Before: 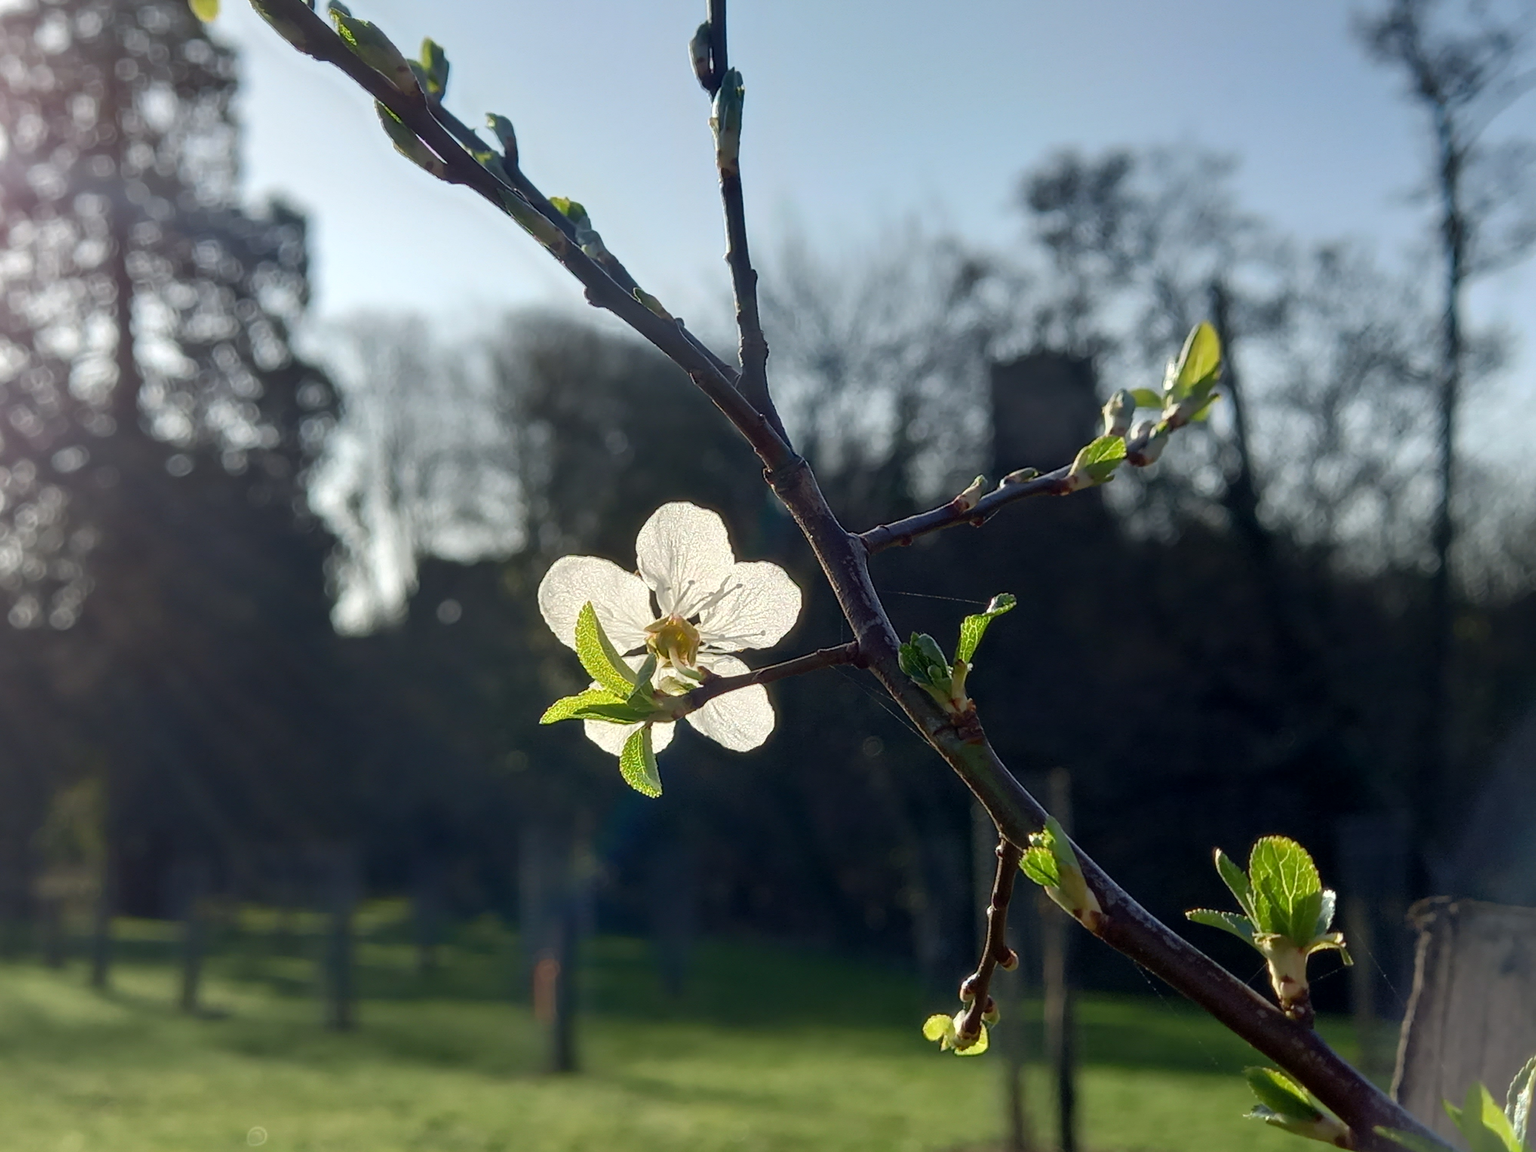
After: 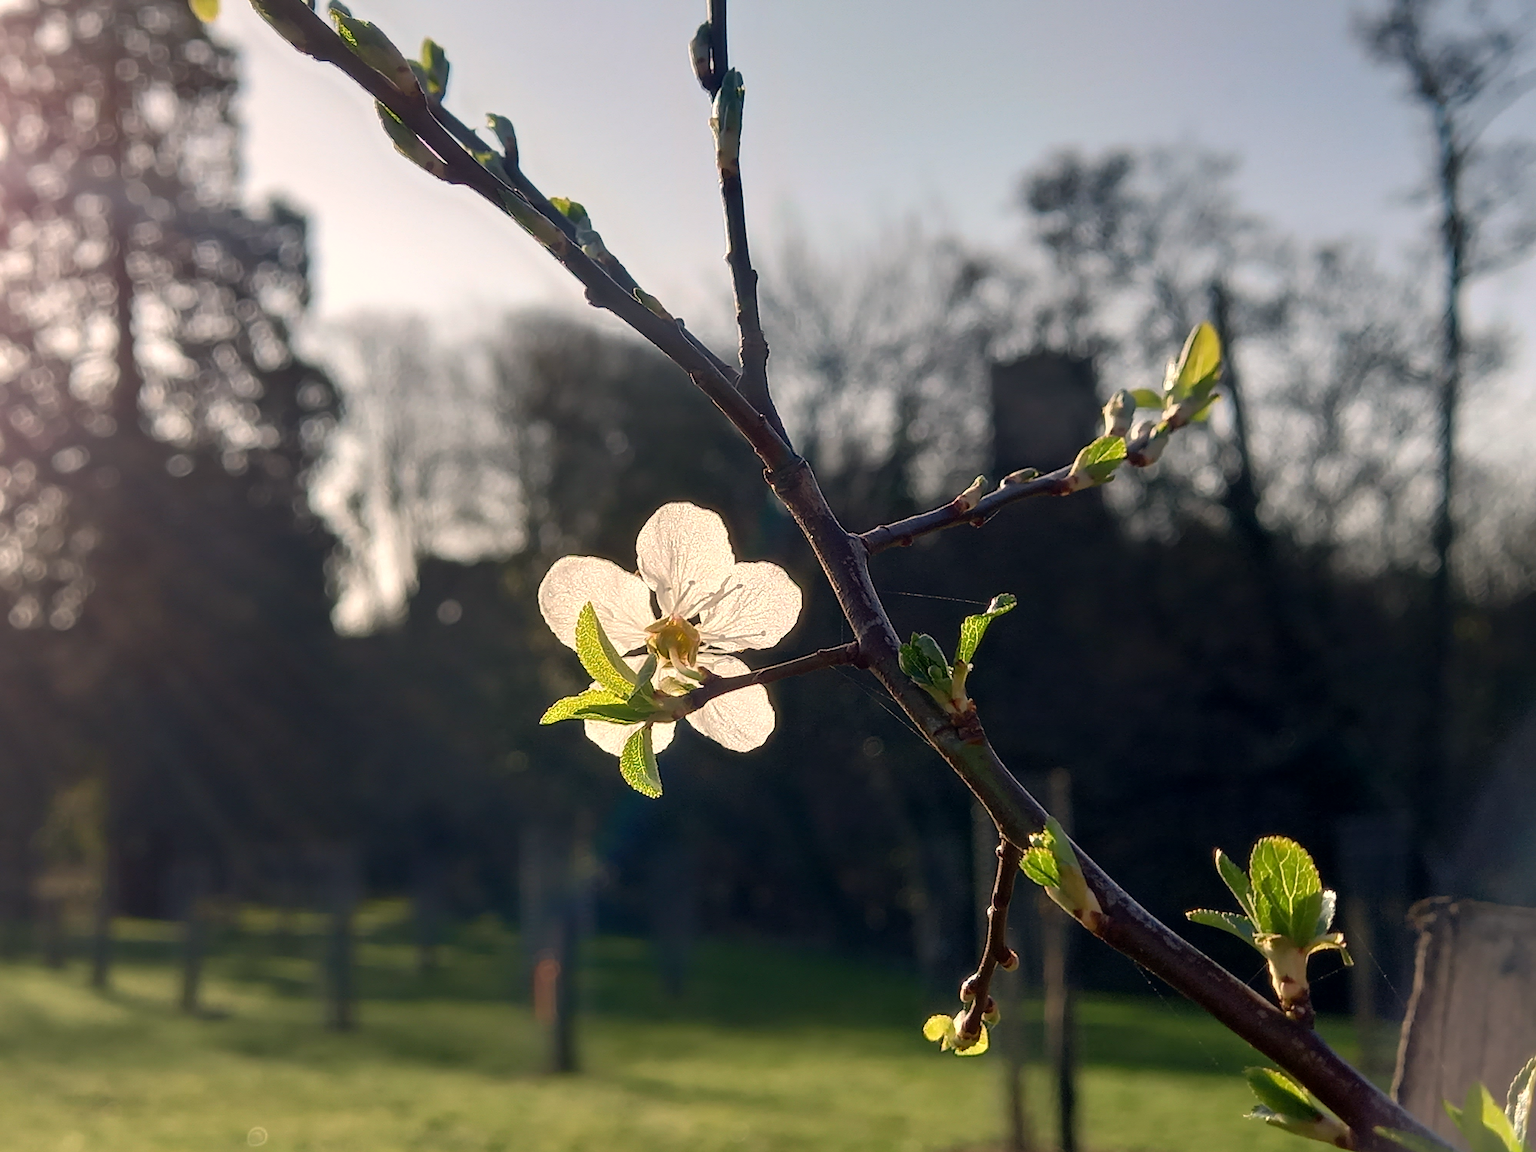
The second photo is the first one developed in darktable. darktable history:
sharpen: on, module defaults
white balance: red 1.127, blue 0.943
